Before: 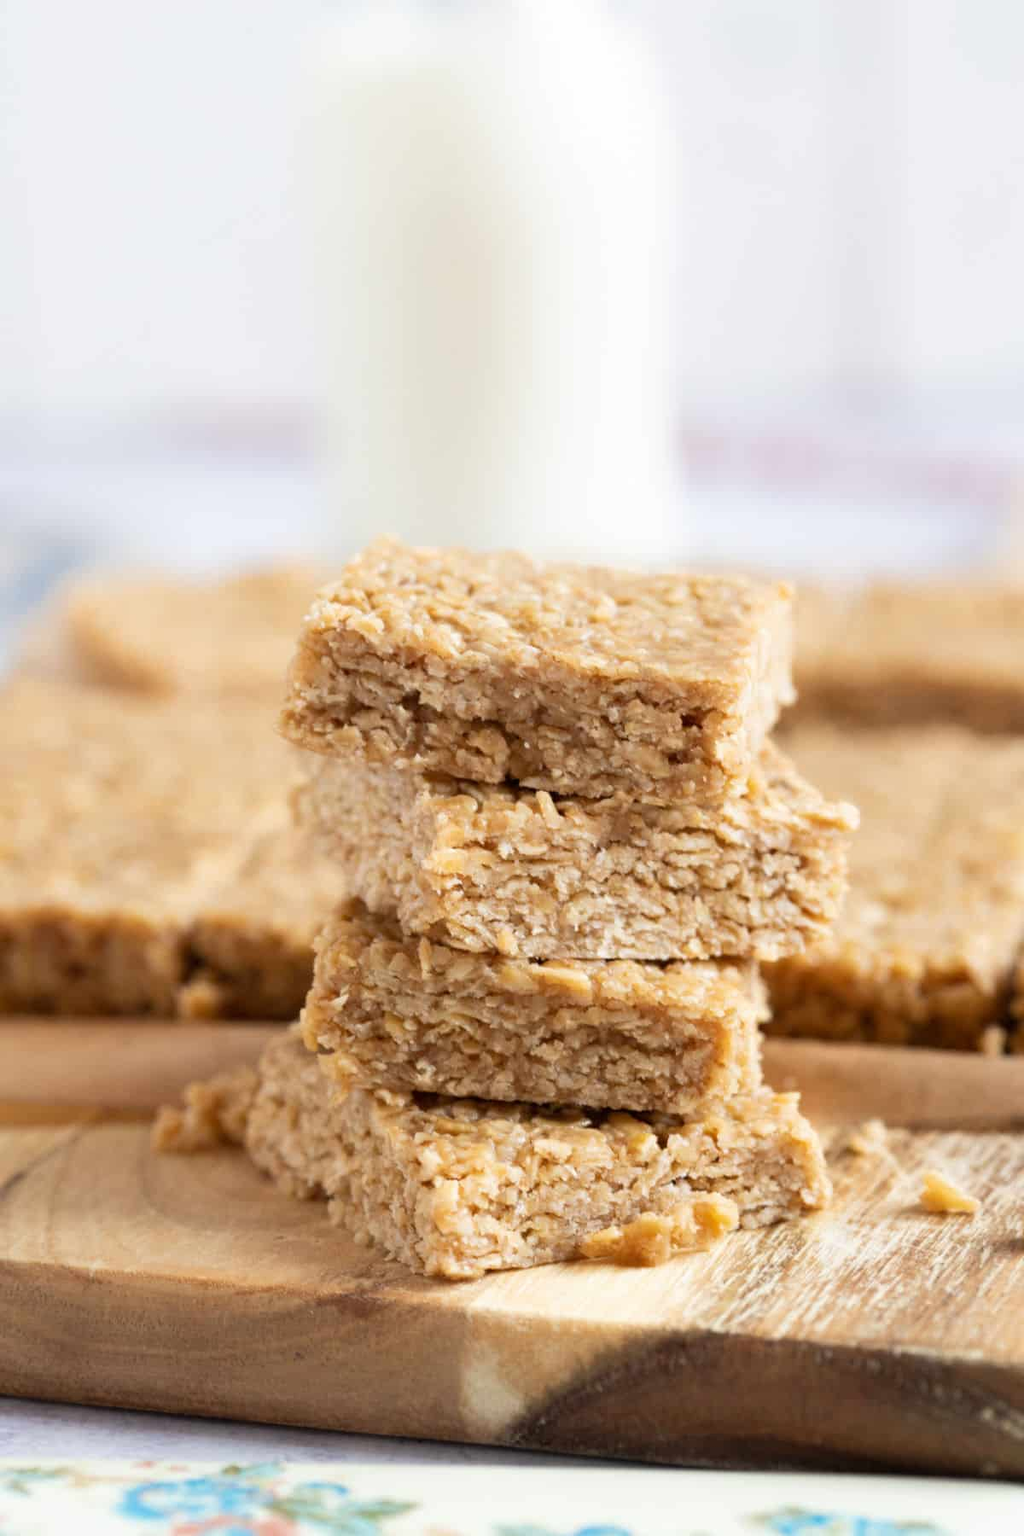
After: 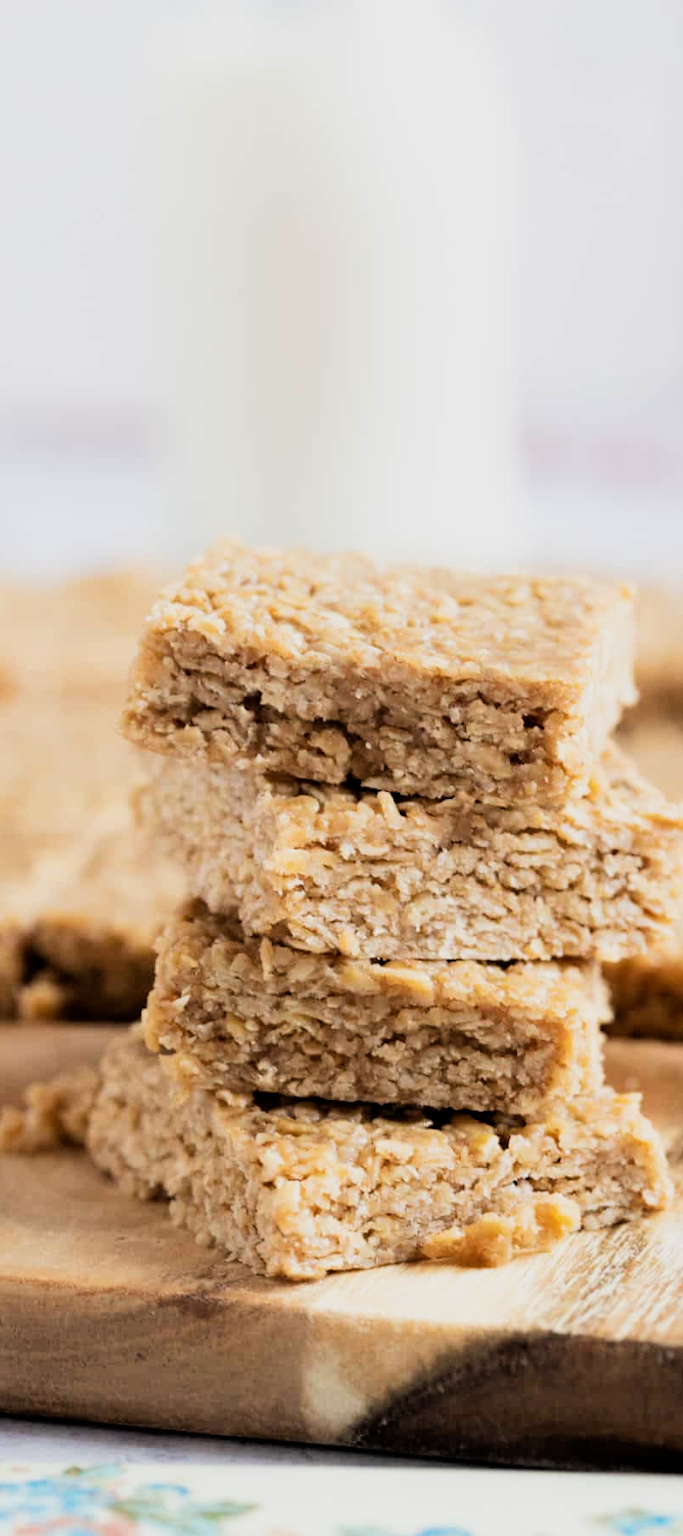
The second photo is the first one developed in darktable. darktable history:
filmic rgb: black relative exposure -5 EV, white relative exposure 3.5 EV, hardness 3.19, contrast 1.3, highlights saturation mix -50%
crop and rotate: left 15.546%, right 17.787%
